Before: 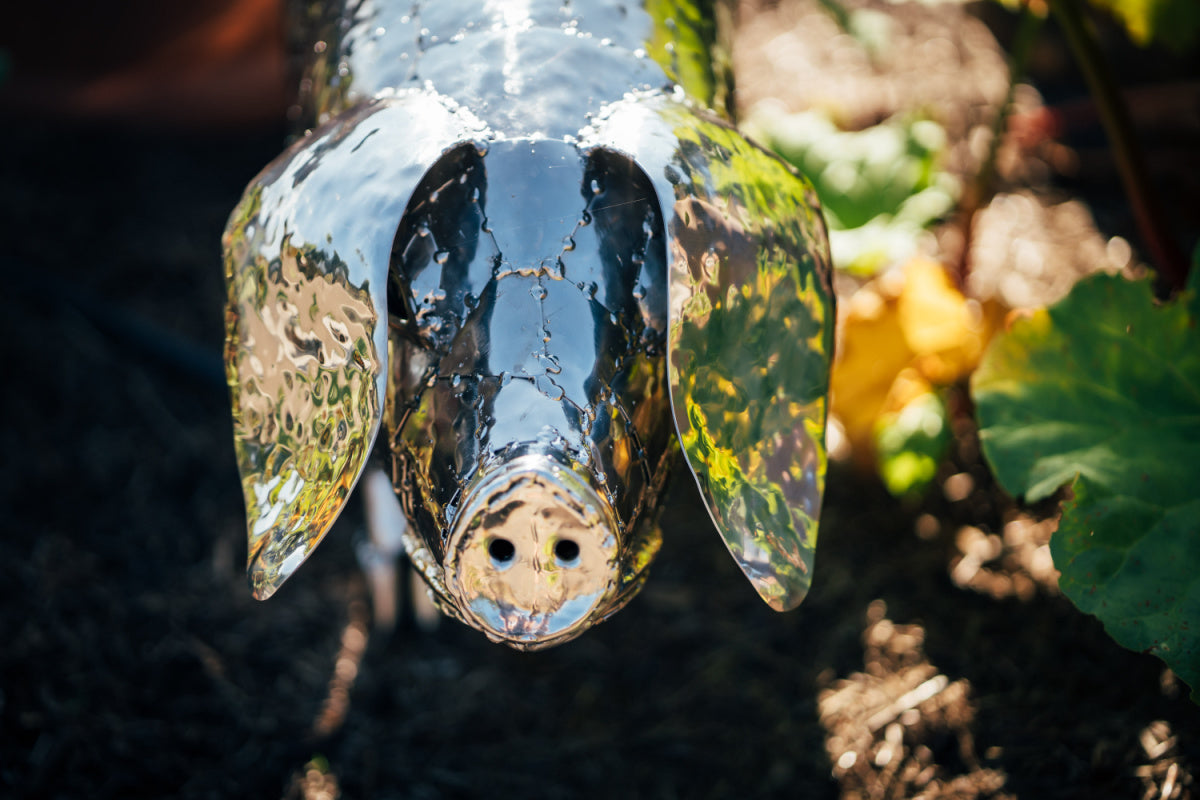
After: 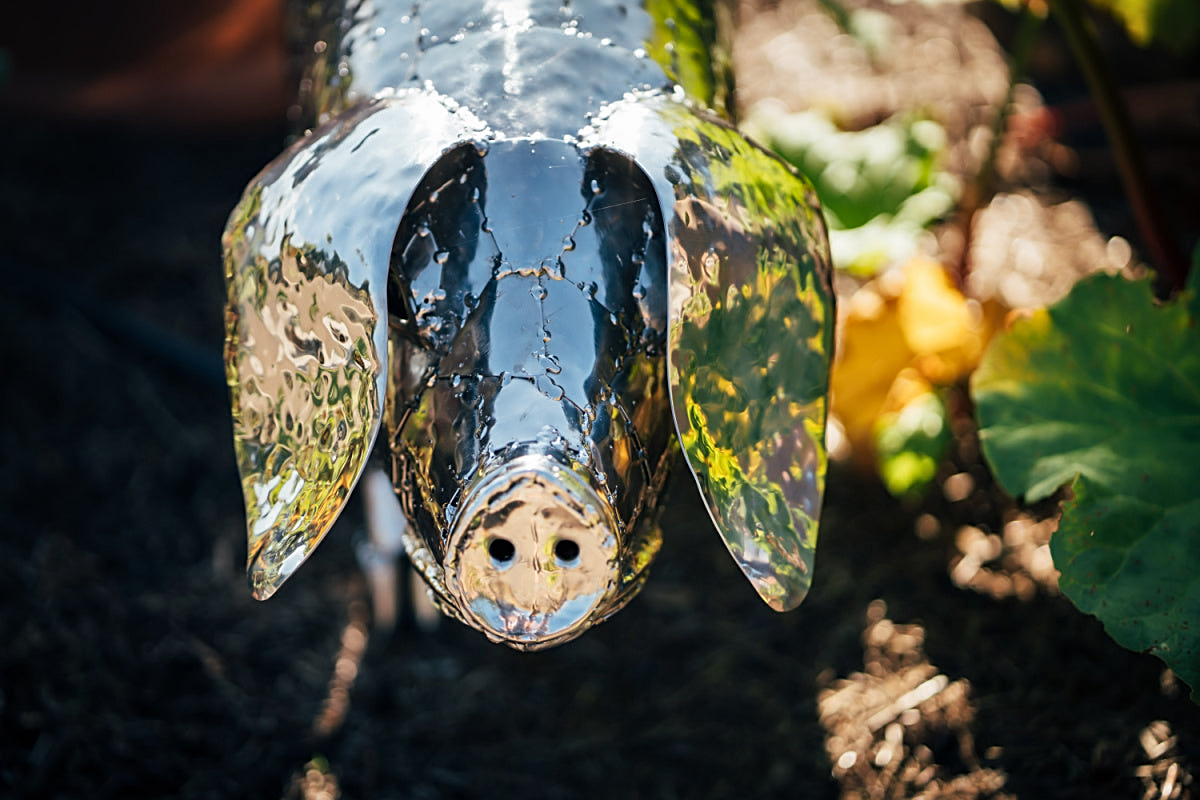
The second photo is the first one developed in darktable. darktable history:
white balance: emerald 1
sharpen: on, module defaults
shadows and highlights: shadows 19.13, highlights -83.41, soften with gaussian
